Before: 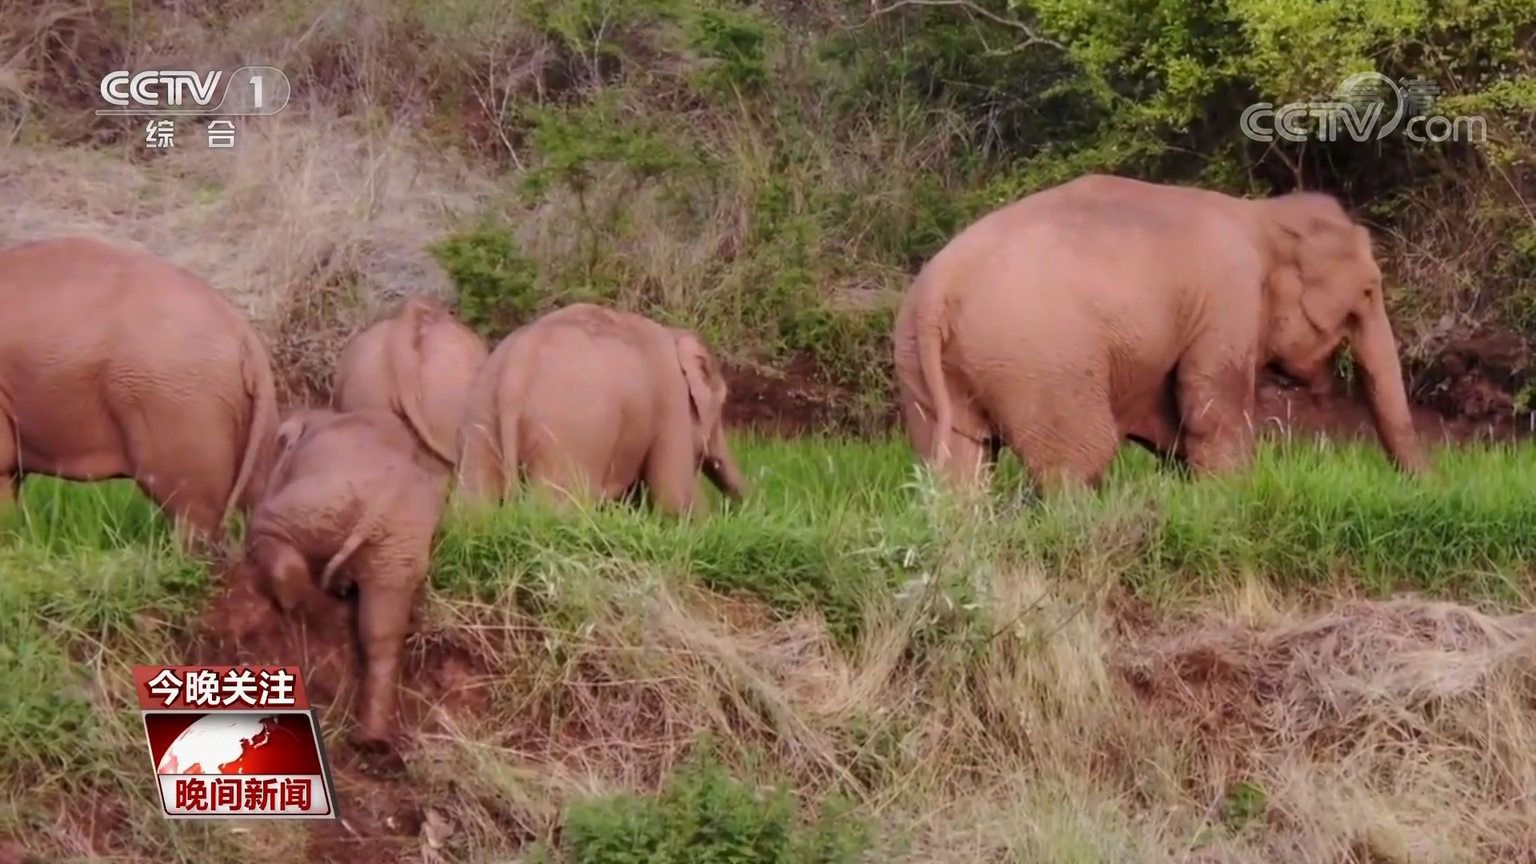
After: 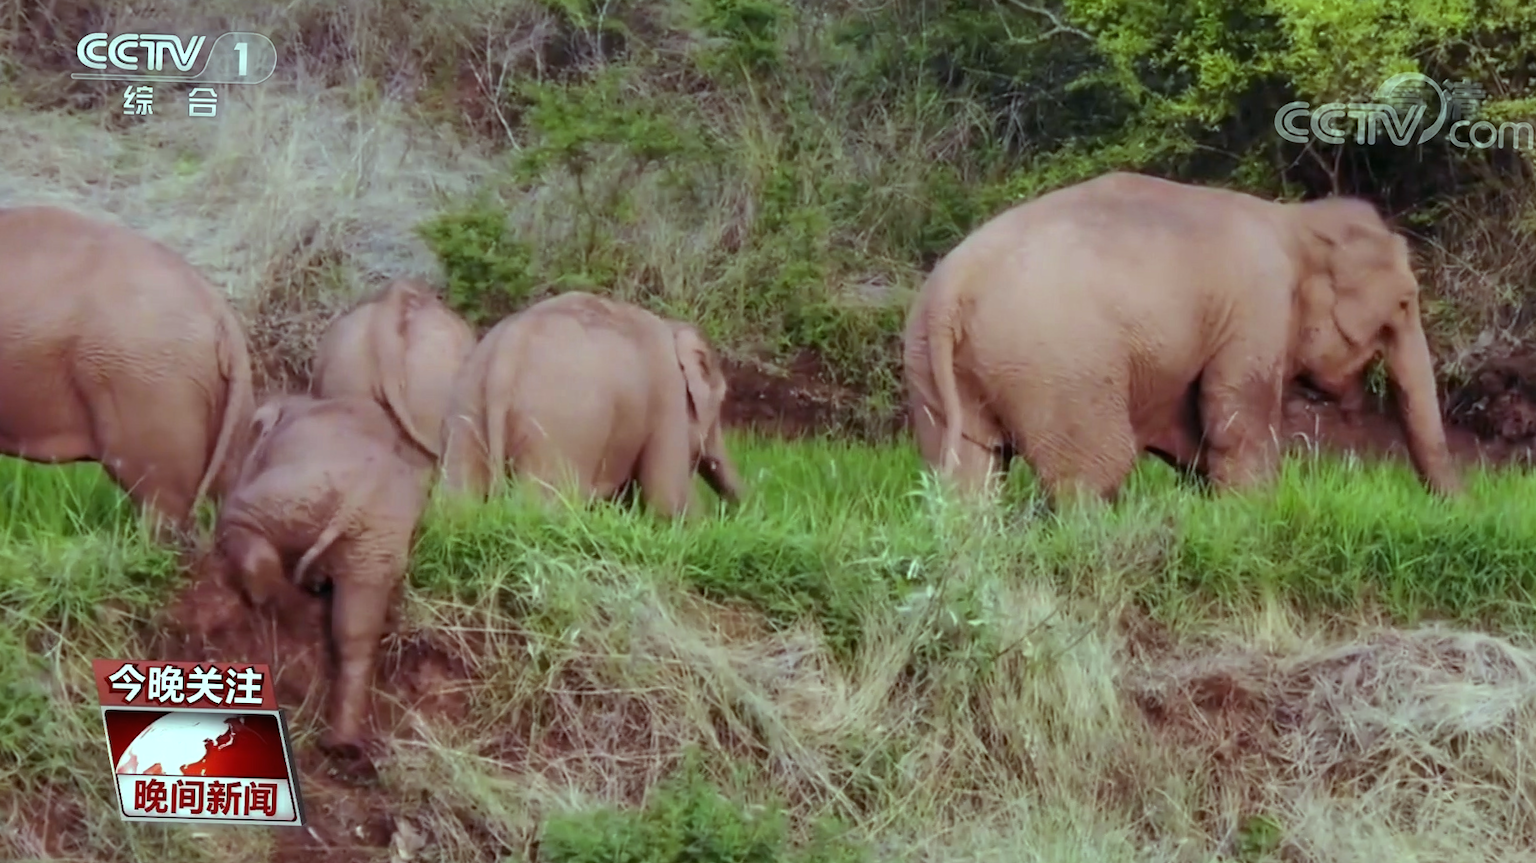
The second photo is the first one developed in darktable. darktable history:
color balance: mode lift, gamma, gain (sRGB), lift [0.997, 0.979, 1.021, 1.011], gamma [1, 1.084, 0.916, 0.998], gain [1, 0.87, 1.13, 1.101], contrast 4.55%, contrast fulcrum 38.24%, output saturation 104.09%
crop and rotate: angle -1.69°
